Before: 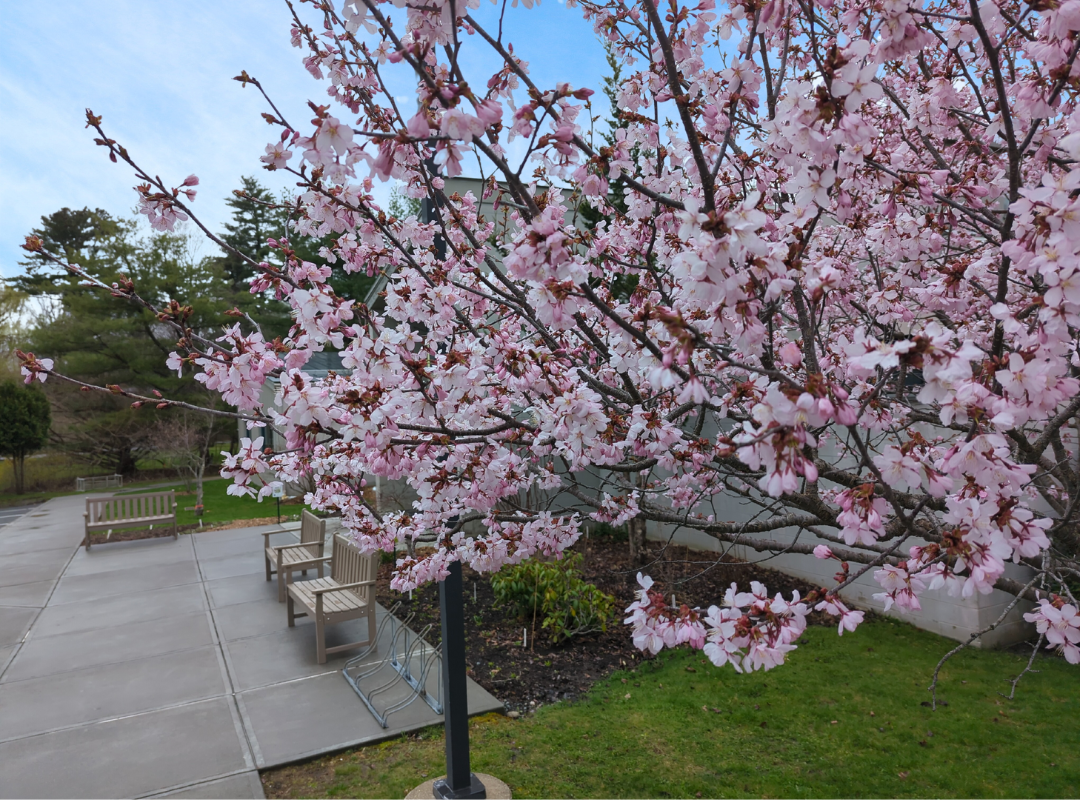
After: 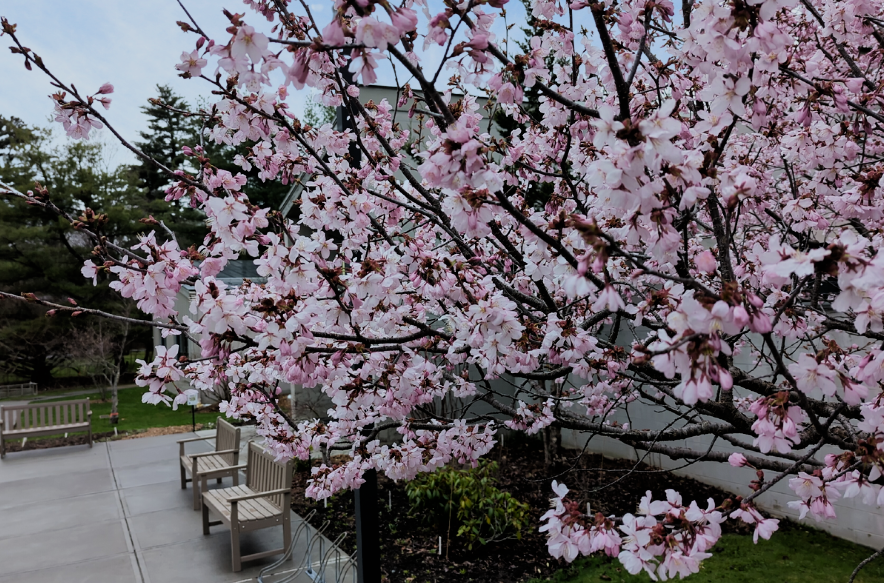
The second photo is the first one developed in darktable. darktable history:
crop: left 7.918%, top 11.569%, right 10.213%, bottom 15.452%
filmic rgb: black relative exposure -5.12 EV, white relative exposure 3.97 EV, hardness 2.9, contrast 1.296, highlights saturation mix -10.19%
exposure: black level correction 0.001, exposure -0.124 EV, compensate highlight preservation false
